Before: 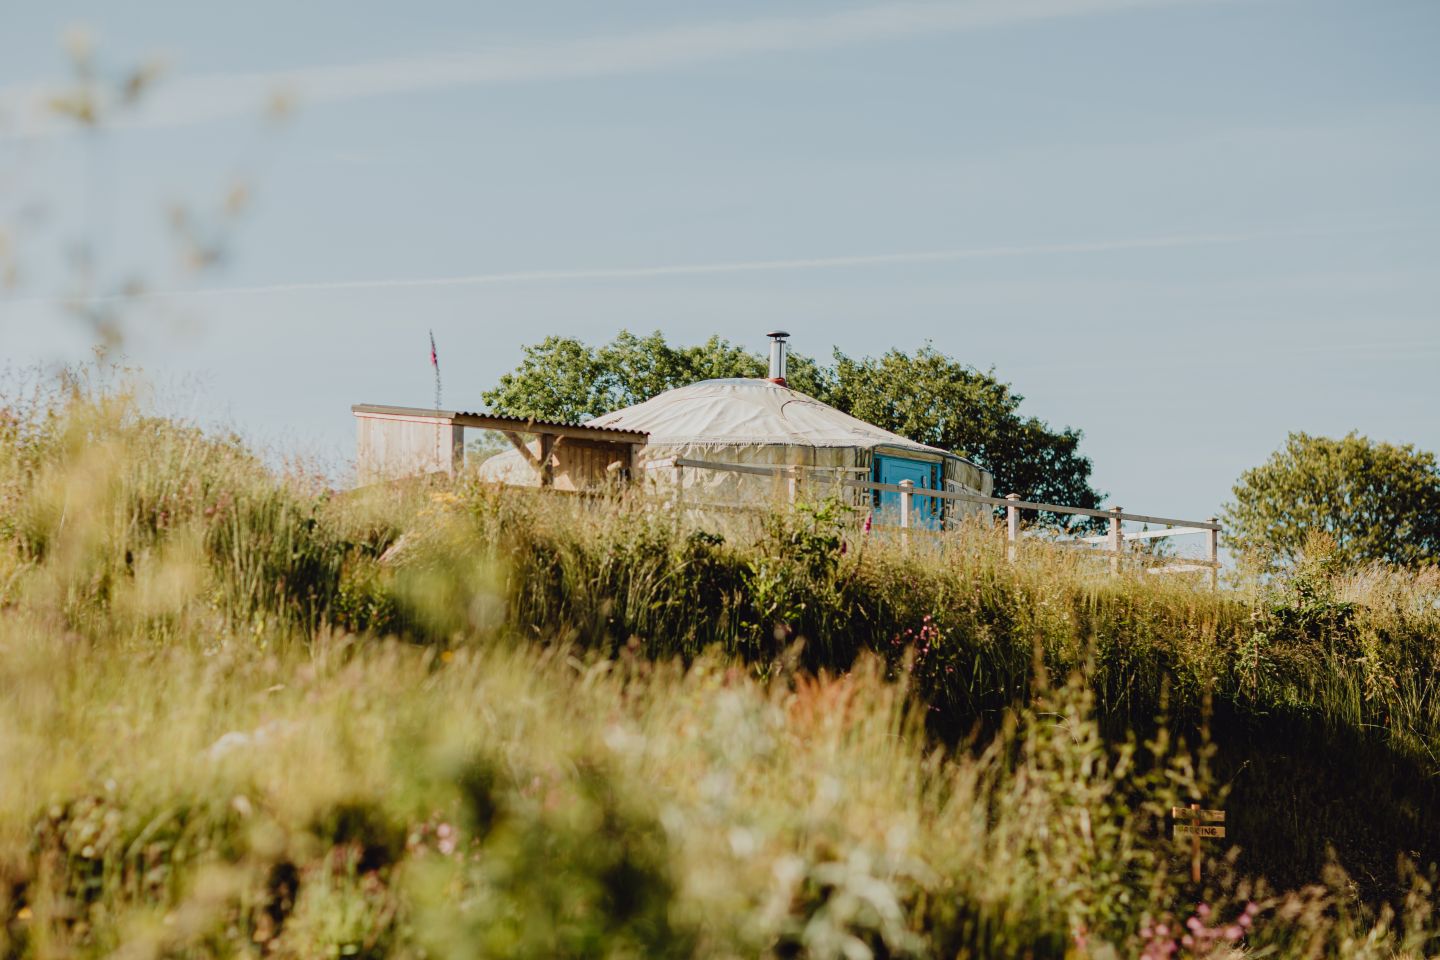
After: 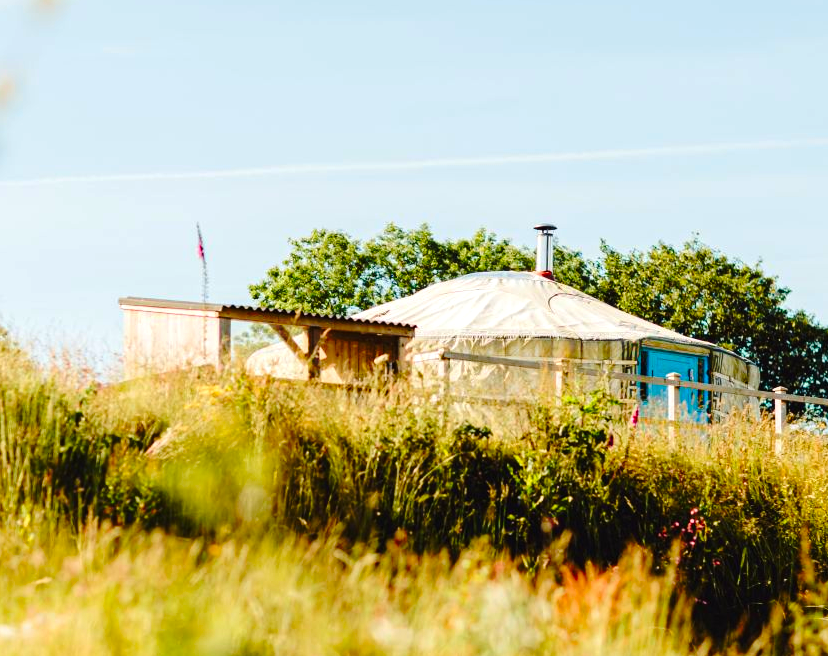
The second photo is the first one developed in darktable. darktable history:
crop: left 16.228%, top 11.198%, right 26.248%, bottom 20.405%
base curve: curves: ch0 [(0, 0) (0.073, 0.04) (0.157, 0.139) (0.492, 0.492) (0.758, 0.758) (1, 1)], preserve colors none
exposure: black level correction 0, exposure 0.702 EV, compensate highlight preservation false
color correction: highlights b* 0.04, saturation 1.36
